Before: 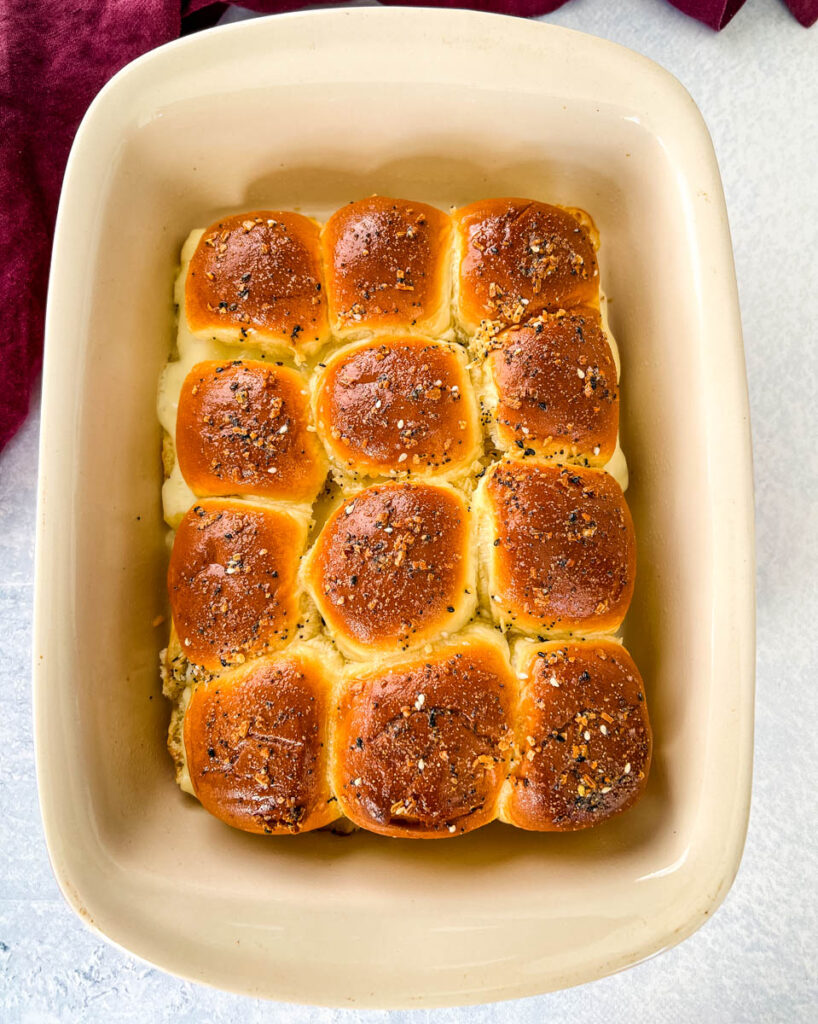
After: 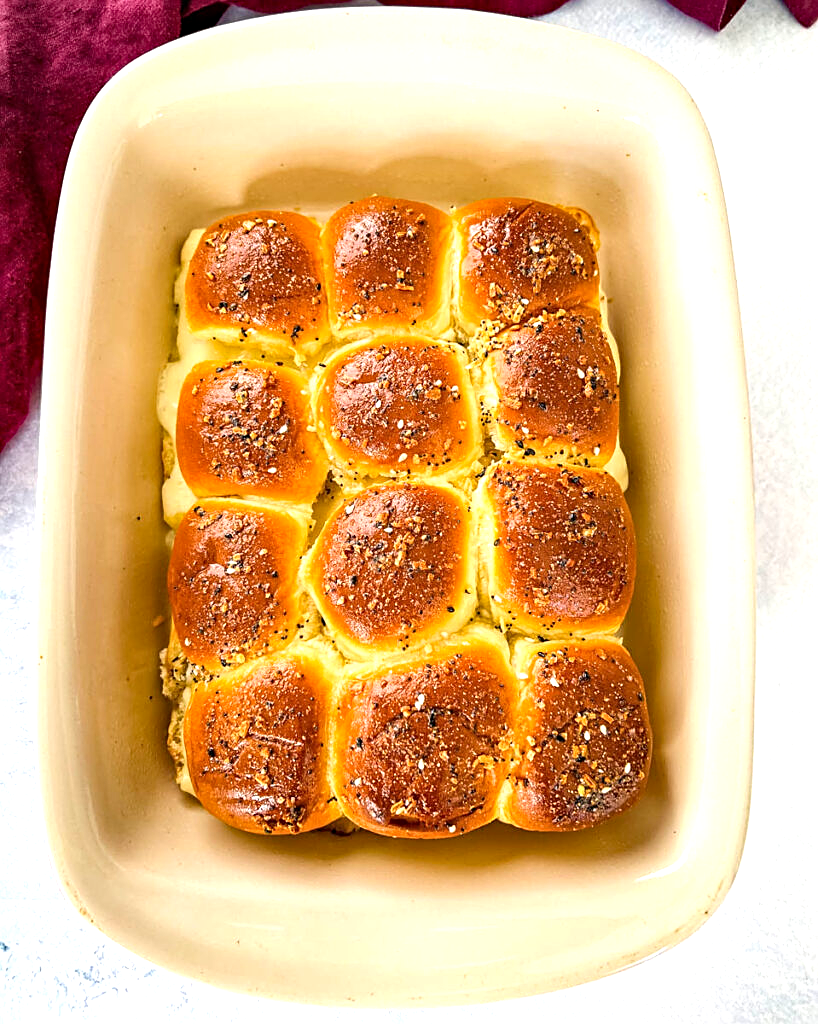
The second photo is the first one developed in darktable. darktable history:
haze removal: compatibility mode true, adaptive false
exposure: exposure 0.567 EV, compensate exposure bias true, compensate highlight preservation false
sharpen: on, module defaults
